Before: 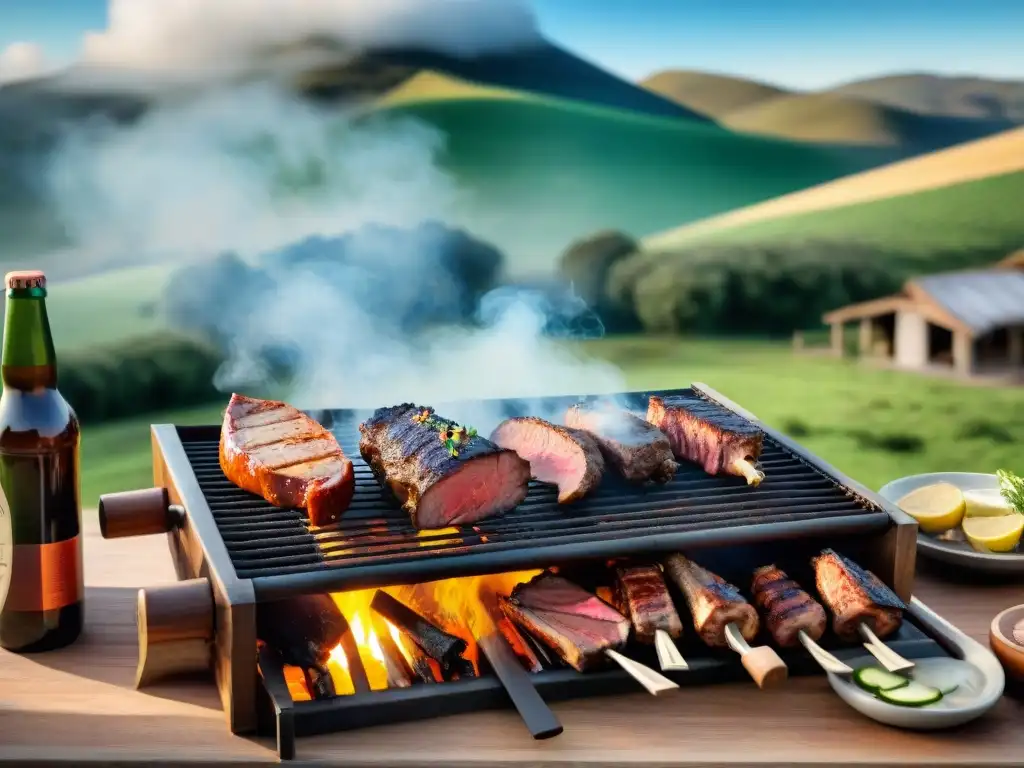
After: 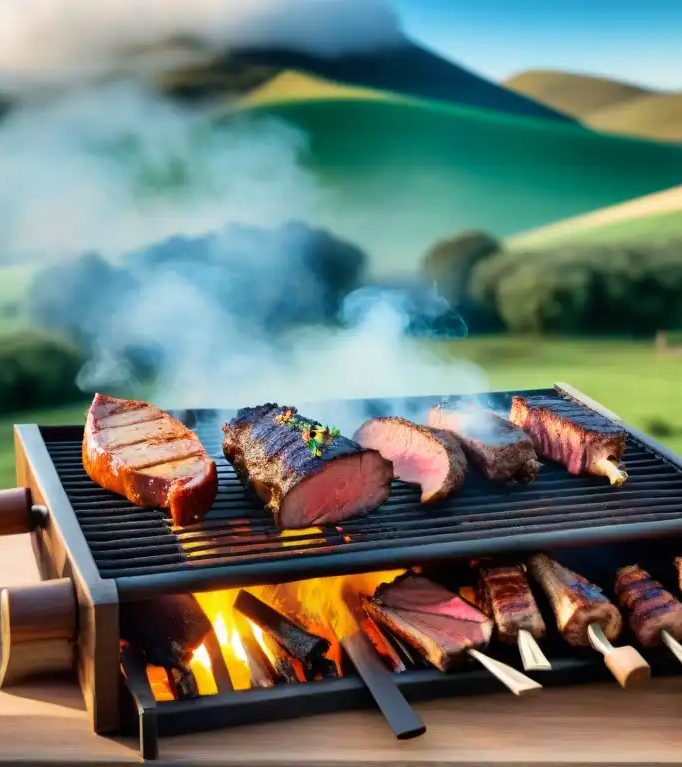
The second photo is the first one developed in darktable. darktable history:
velvia: on, module defaults
crop and rotate: left 13.409%, right 19.924%
